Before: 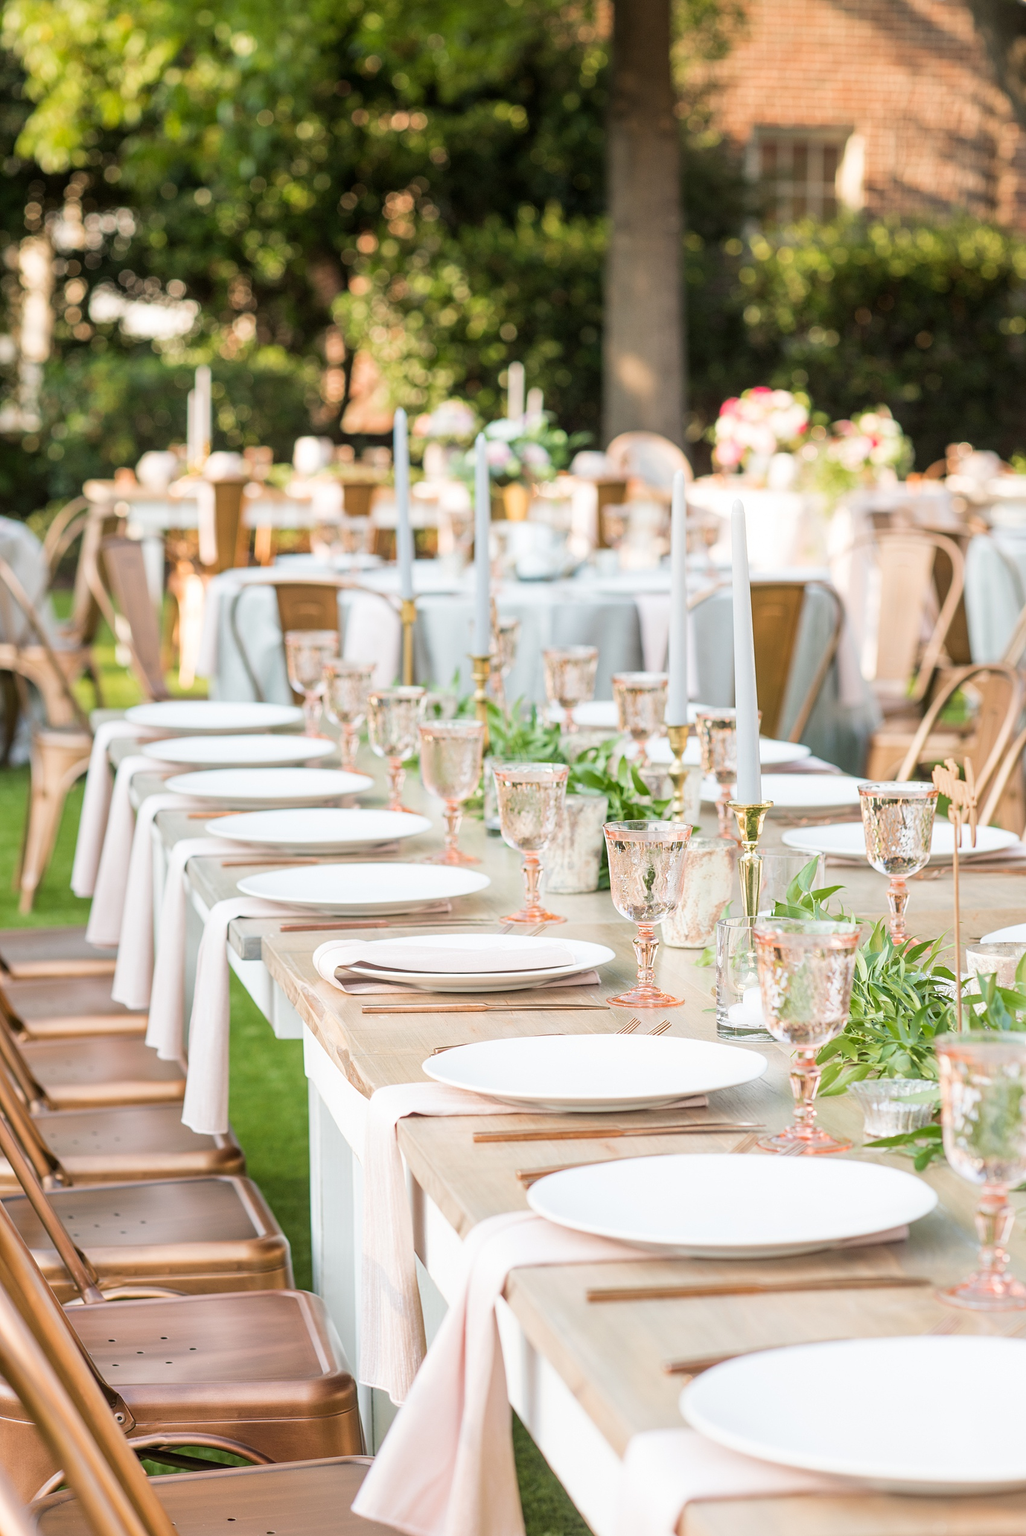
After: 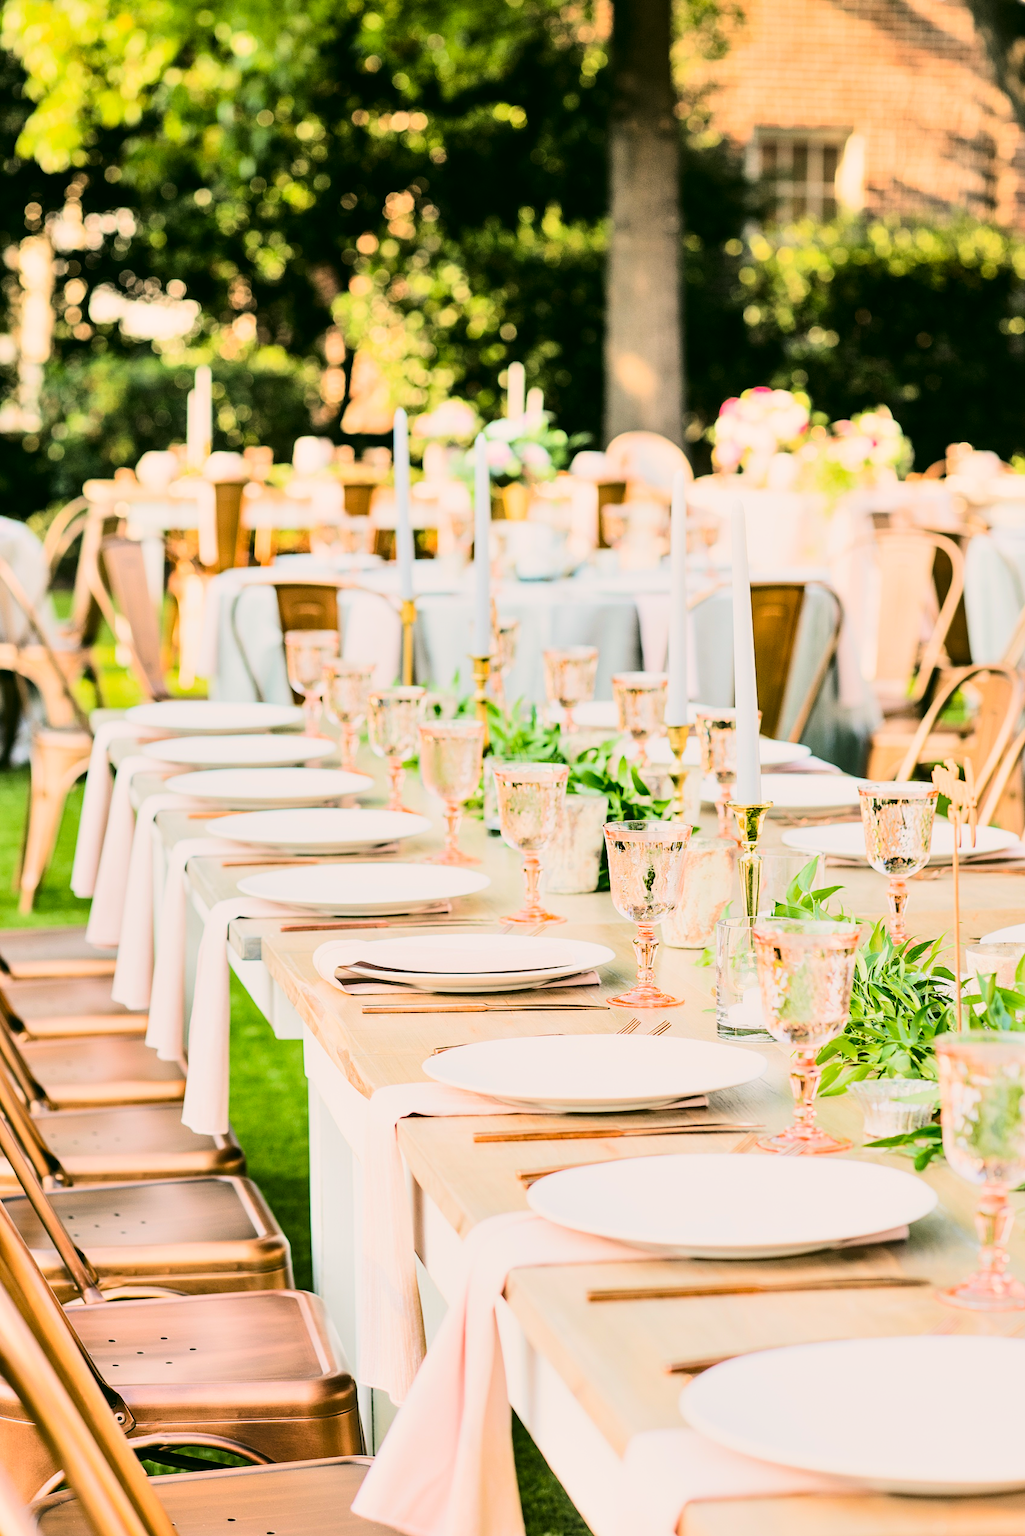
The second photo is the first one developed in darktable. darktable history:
filmic rgb: black relative exposure -7.49 EV, white relative exposure 5 EV, hardness 3.32, contrast 1.297
tone curve: curves: ch0 [(0, 0) (0.003, 0.008) (0.011, 0.017) (0.025, 0.027) (0.044, 0.043) (0.069, 0.059) (0.1, 0.086) (0.136, 0.112) (0.177, 0.152) (0.224, 0.203) (0.277, 0.277) (0.335, 0.346) (0.399, 0.439) (0.468, 0.527) (0.543, 0.613) (0.623, 0.693) (0.709, 0.787) (0.801, 0.863) (0.898, 0.927) (1, 1)], color space Lab, linked channels, preserve colors none
shadows and highlights: low approximation 0.01, soften with gaussian
color correction: highlights a* 4.41, highlights b* 4.98, shadows a* -8.14, shadows b* 5.02
contrast brightness saturation: contrast 0.203, brightness 0.166, saturation 0.223
